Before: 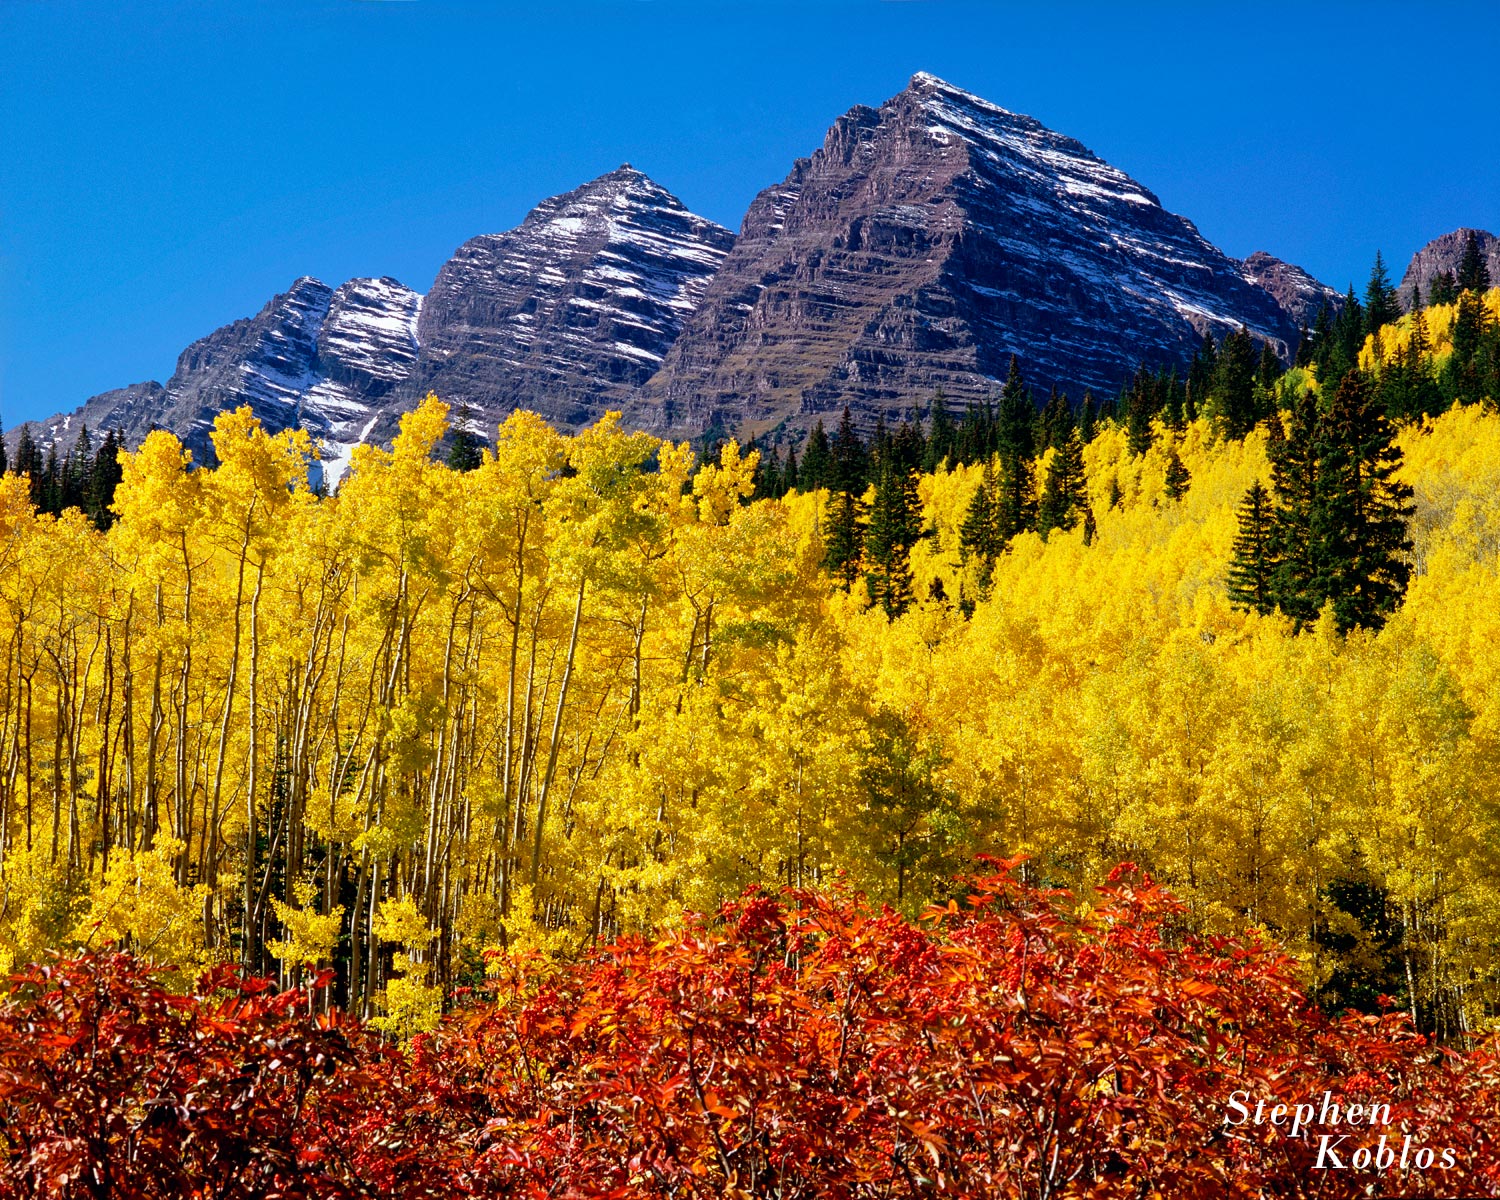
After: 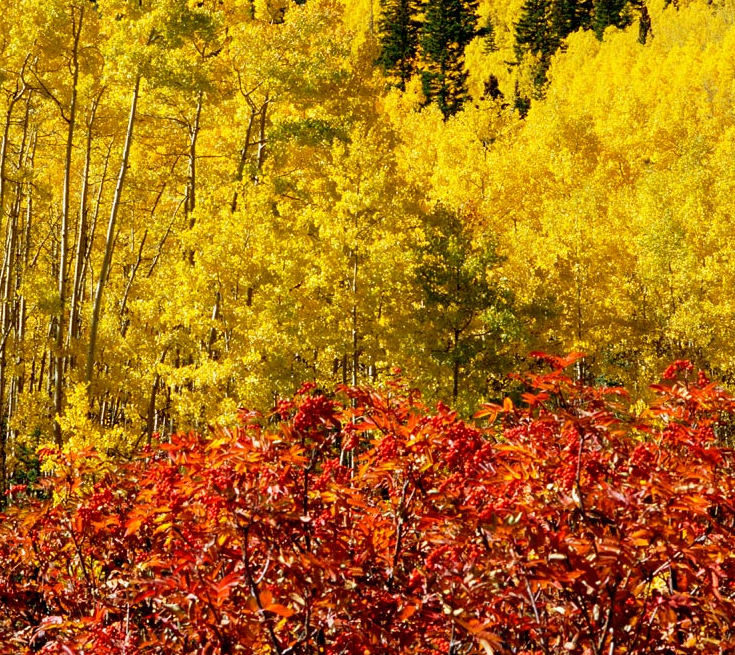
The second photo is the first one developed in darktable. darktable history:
crop: left 29.684%, top 41.892%, right 21.258%, bottom 3.517%
